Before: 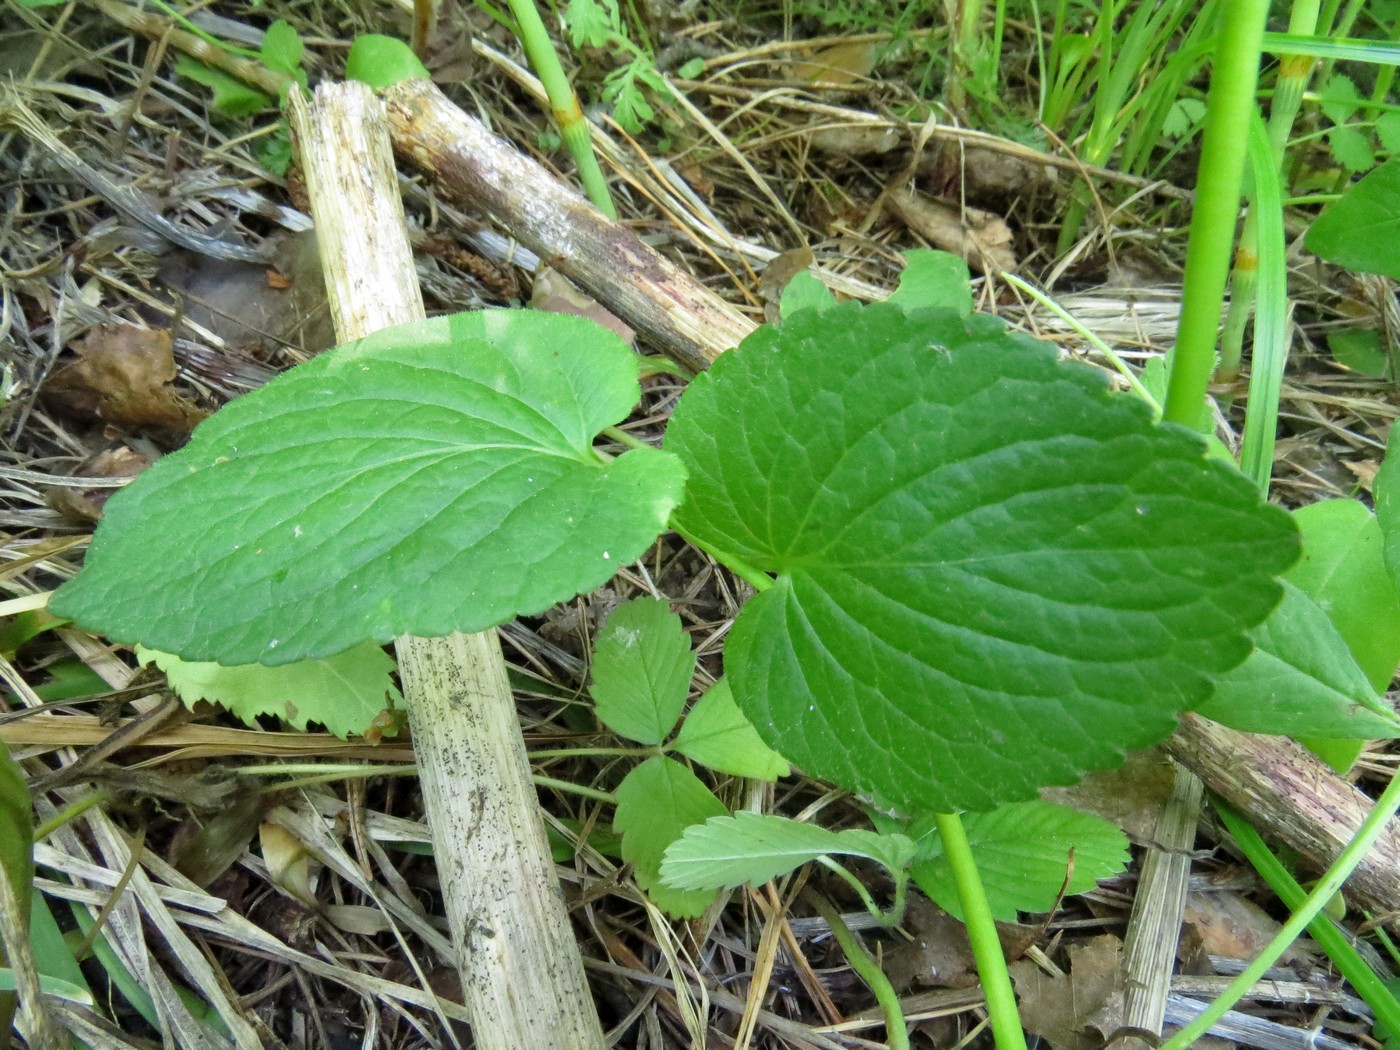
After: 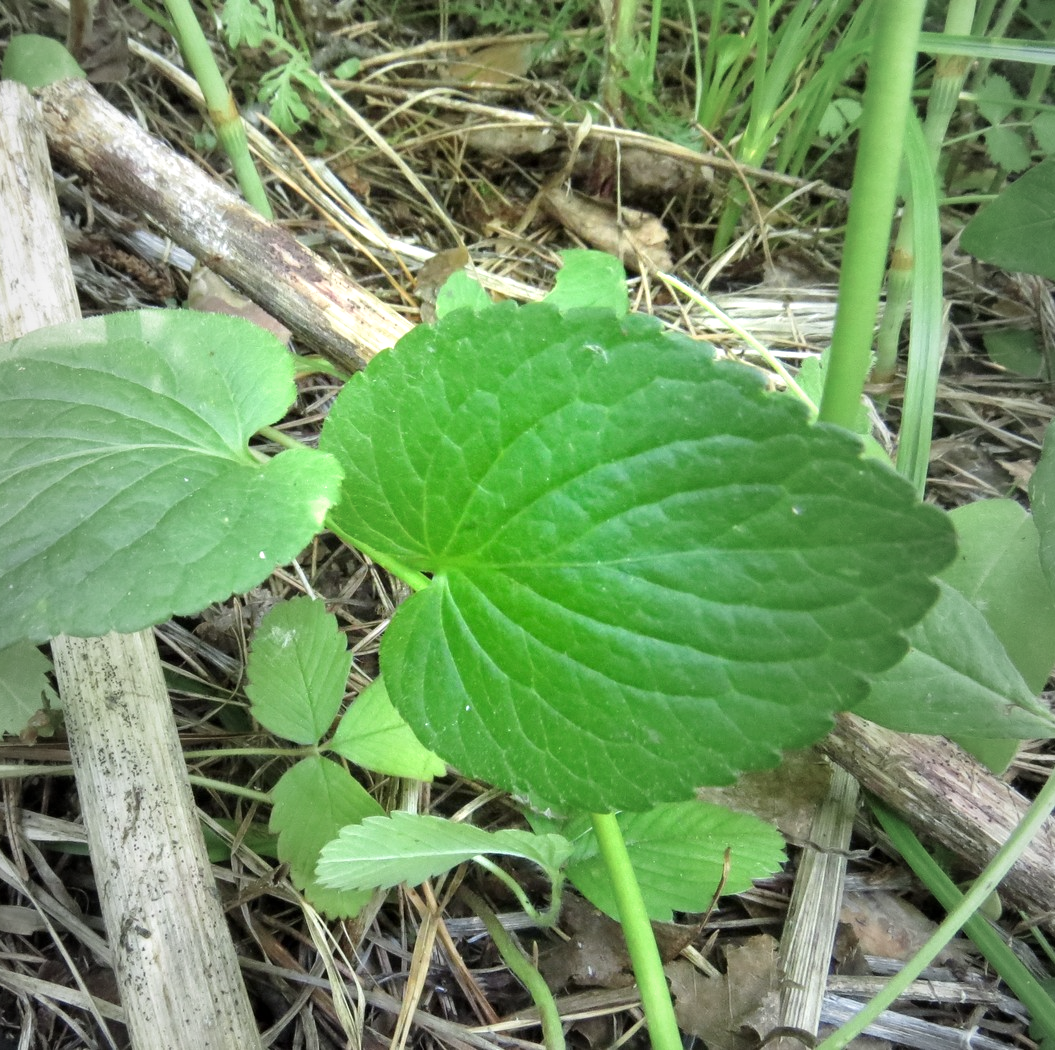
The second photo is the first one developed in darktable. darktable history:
crop and rotate: left 24.612%
exposure: exposure 0.776 EV, compensate highlight preservation false
vignetting: fall-off start 17.69%, fall-off radius 137.92%, width/height ratio 0.619, shape 0.6, unbound false
